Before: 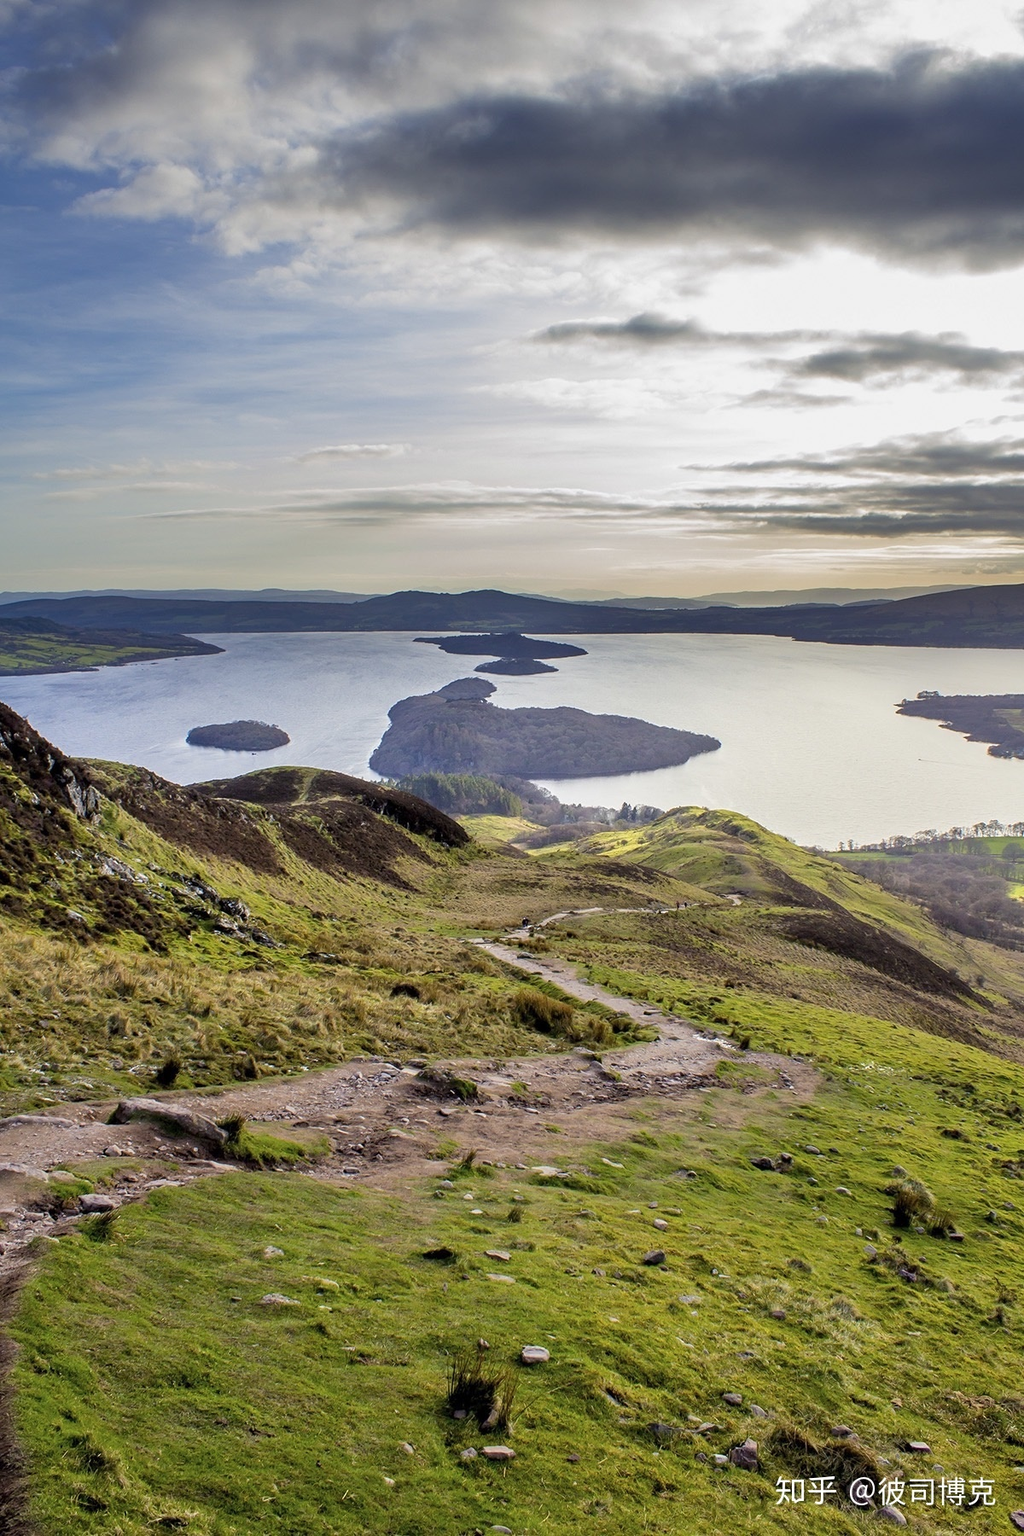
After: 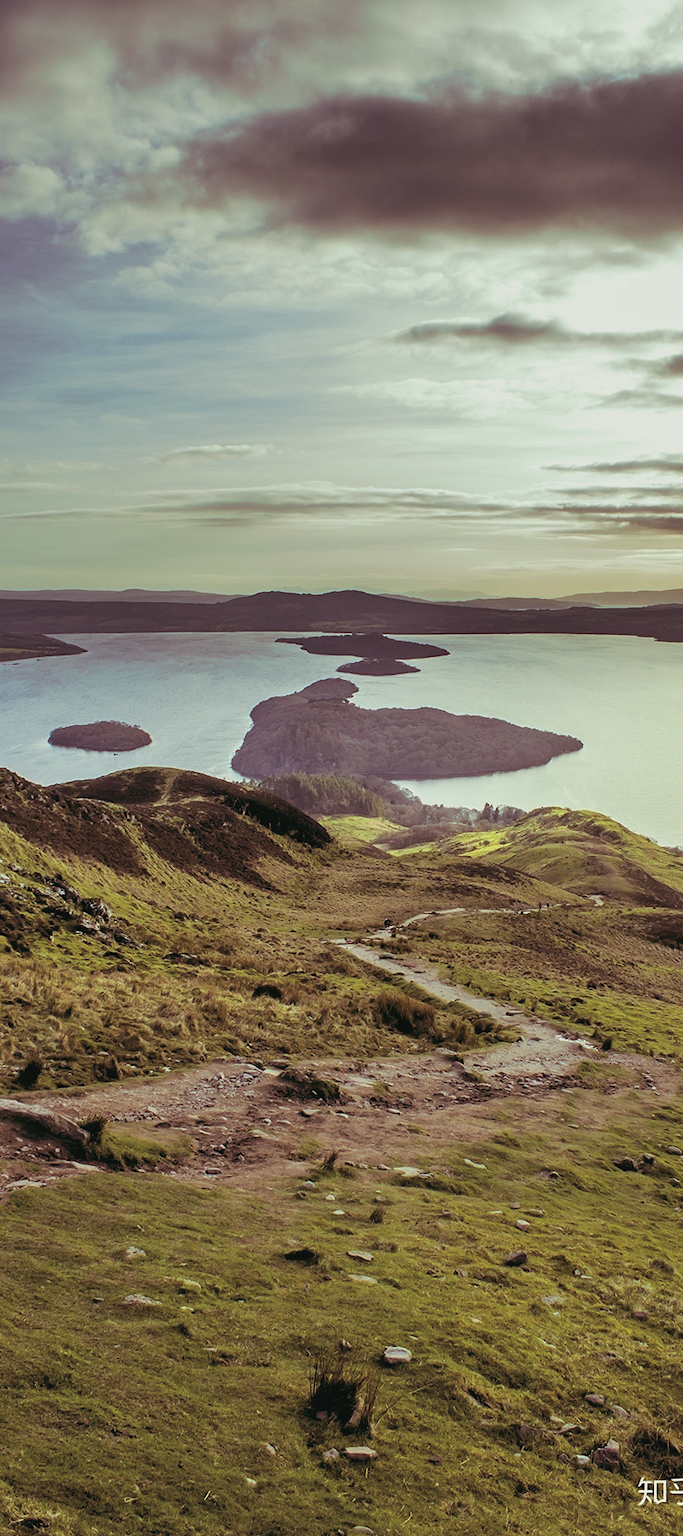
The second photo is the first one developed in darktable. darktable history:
crop and rotate: left 13.537%, right 19.796%
split-toning: highlights › hue 298.8°, highlights › saturation 0.73, compress 41.76%
color correction: highlights a* -4.98, highlights b* -3.76, shadows a* 3.83, shadows b* 4.08
color balance: lift [1.005, 0.99, 1.007, 1.01], gamma [1, 1.034, 1.032, 0.966], gain [0.873, 1.055, 1.067, 0.933]
